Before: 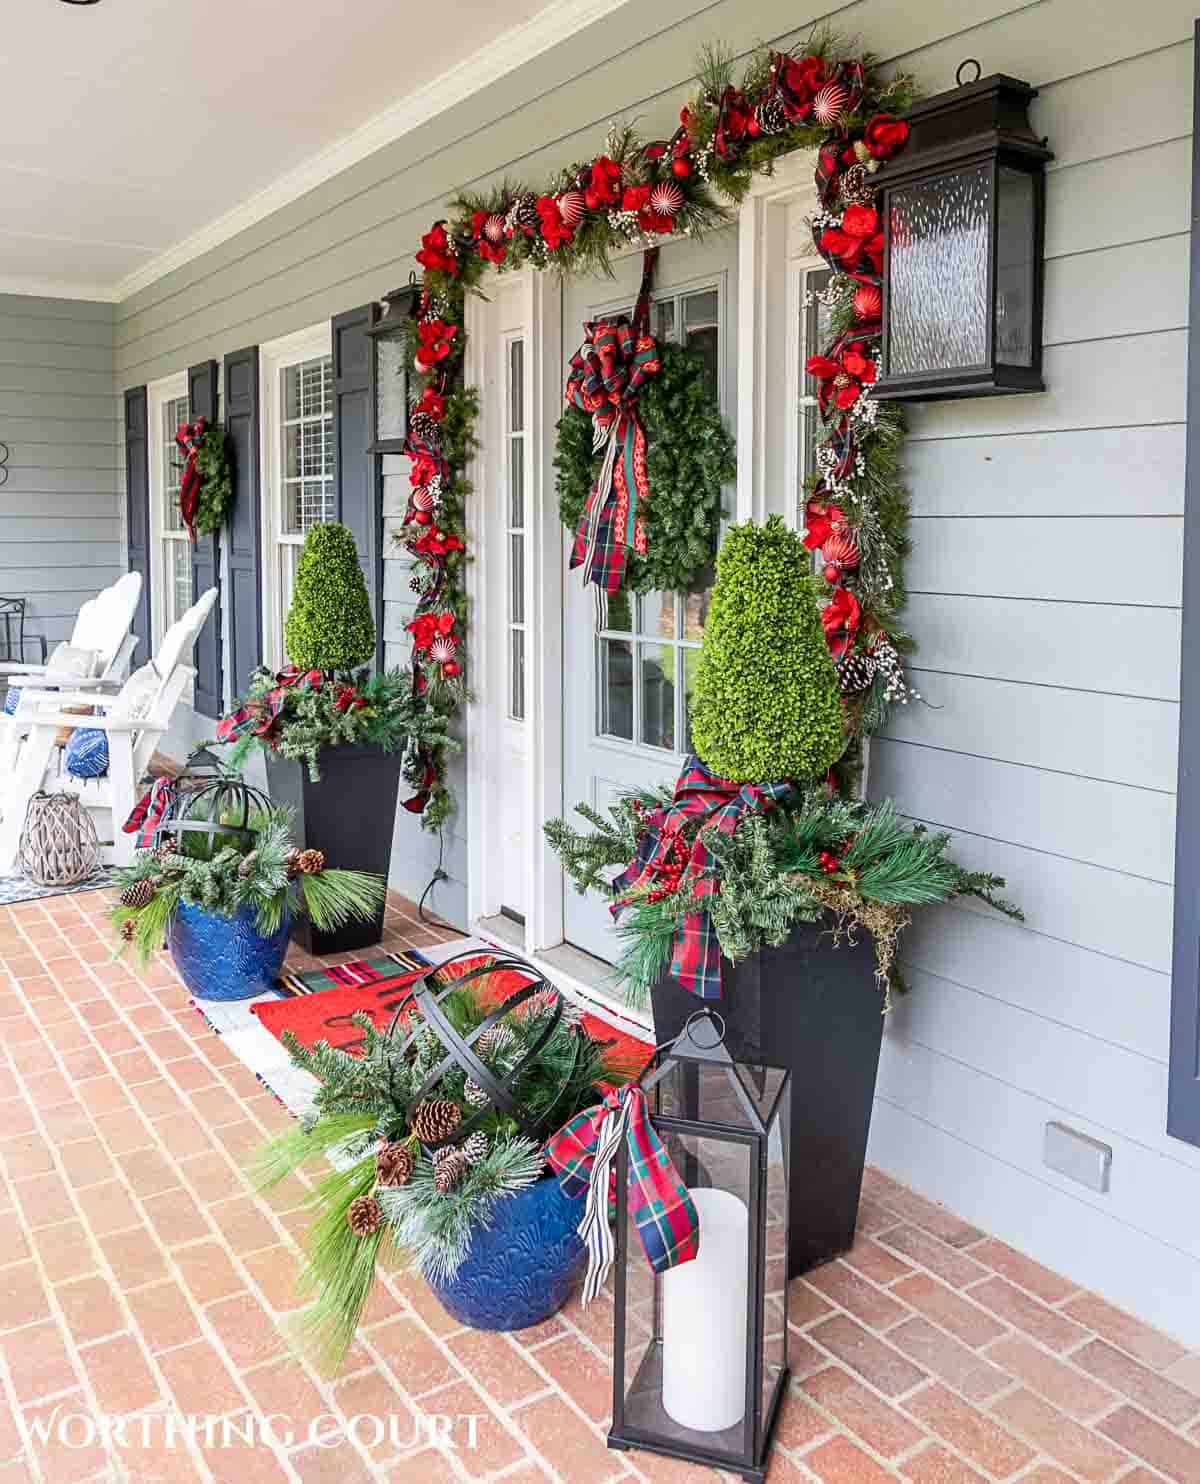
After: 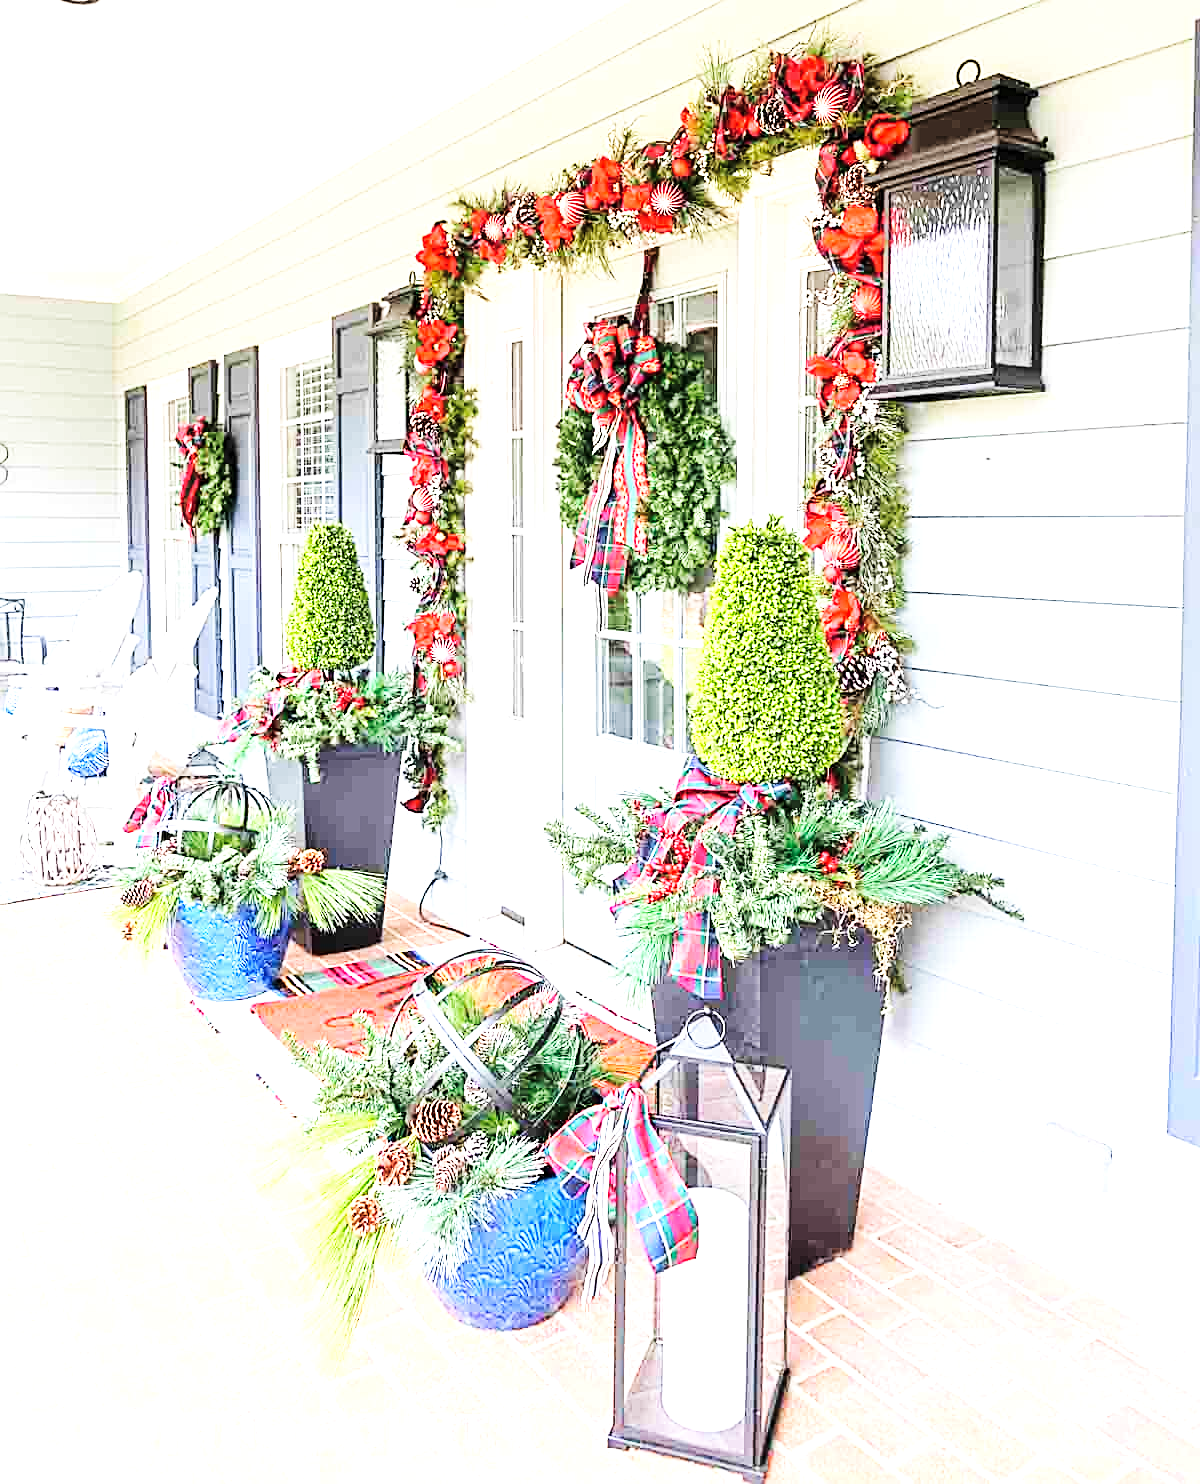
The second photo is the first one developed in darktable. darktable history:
sharpen: on, module defaults
exposure: black level correction 0, exposure 1.518 EV, compensate highlight preservation false
base curve: curves: ch0 [(0, 0) (0.032, 0.025) (0.121, 0.166) (0.206, 0.329) (0.605, 0.79) (1, 1)], preserve colors none
tone curve: curves: ch0 [(0, 0) (0.003, 0.004) (0.011, 0.015) (0.025, 0.033) (0.044, 0.059) (0.069, 0.093) (0.1, 0.133) (0.136, 0.182) (0.177, 0.237) (0.224, 0.3) (0.277, 0.369) (0.335, 0.437) (0.399, 0.511) (0.468, 0.584) (0.543, 0.656) (0.623, 0.729) (0.709, 0.8) (0.801, 0.872) (0.898, 0.935) (1, 1)], color space Lab, independent channels, preserve colors none
